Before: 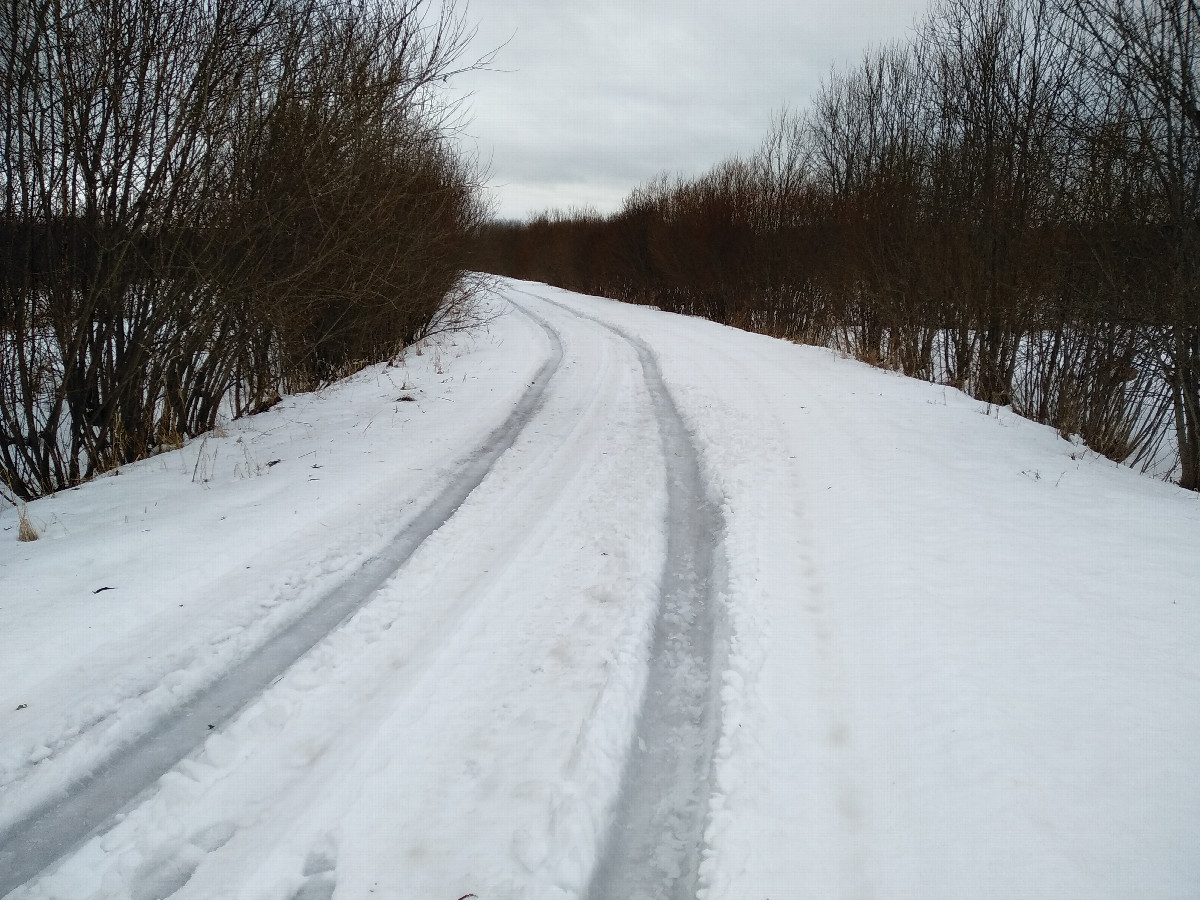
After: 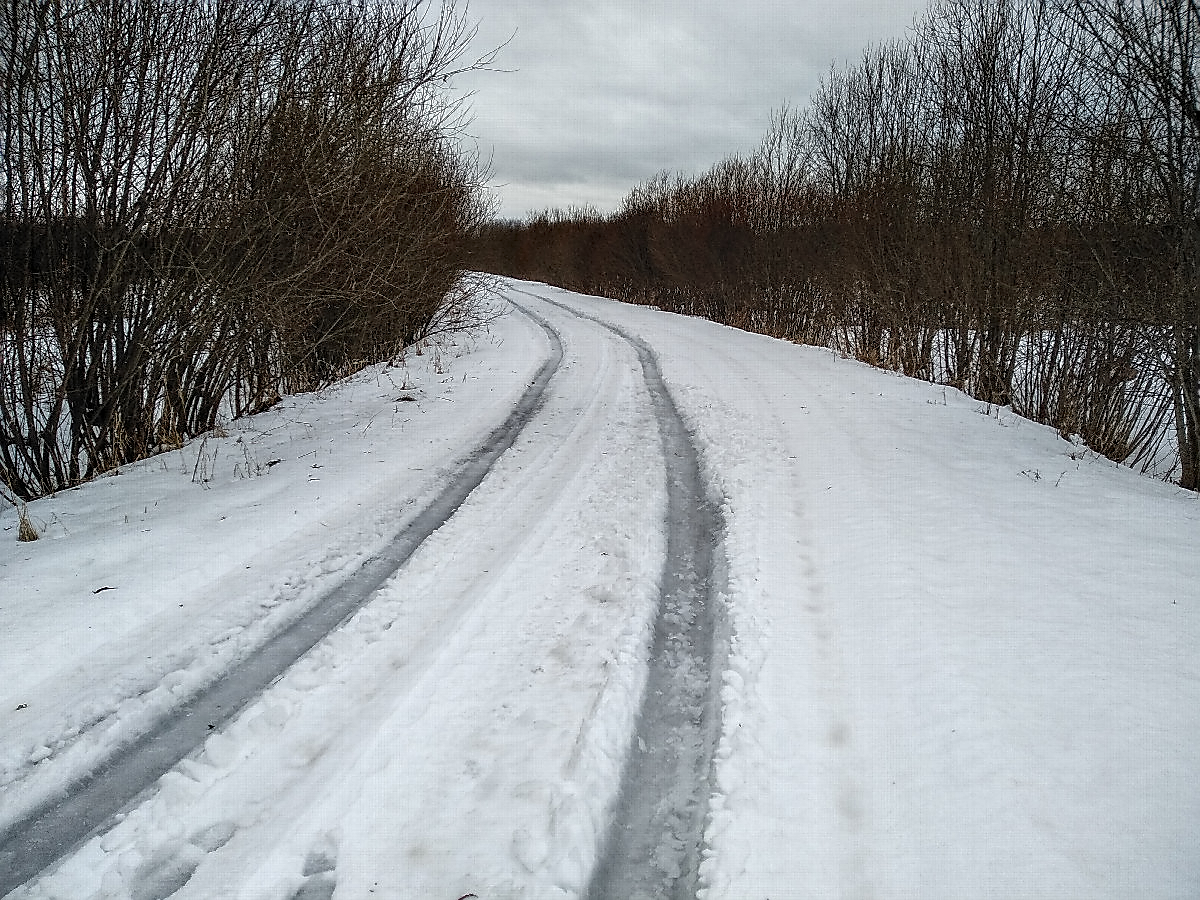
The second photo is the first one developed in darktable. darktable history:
sharpen: radius 1.385, amount 1.239, threshold 0.781
local contrast: highlights 2%, shadows 7%, detail 181%
